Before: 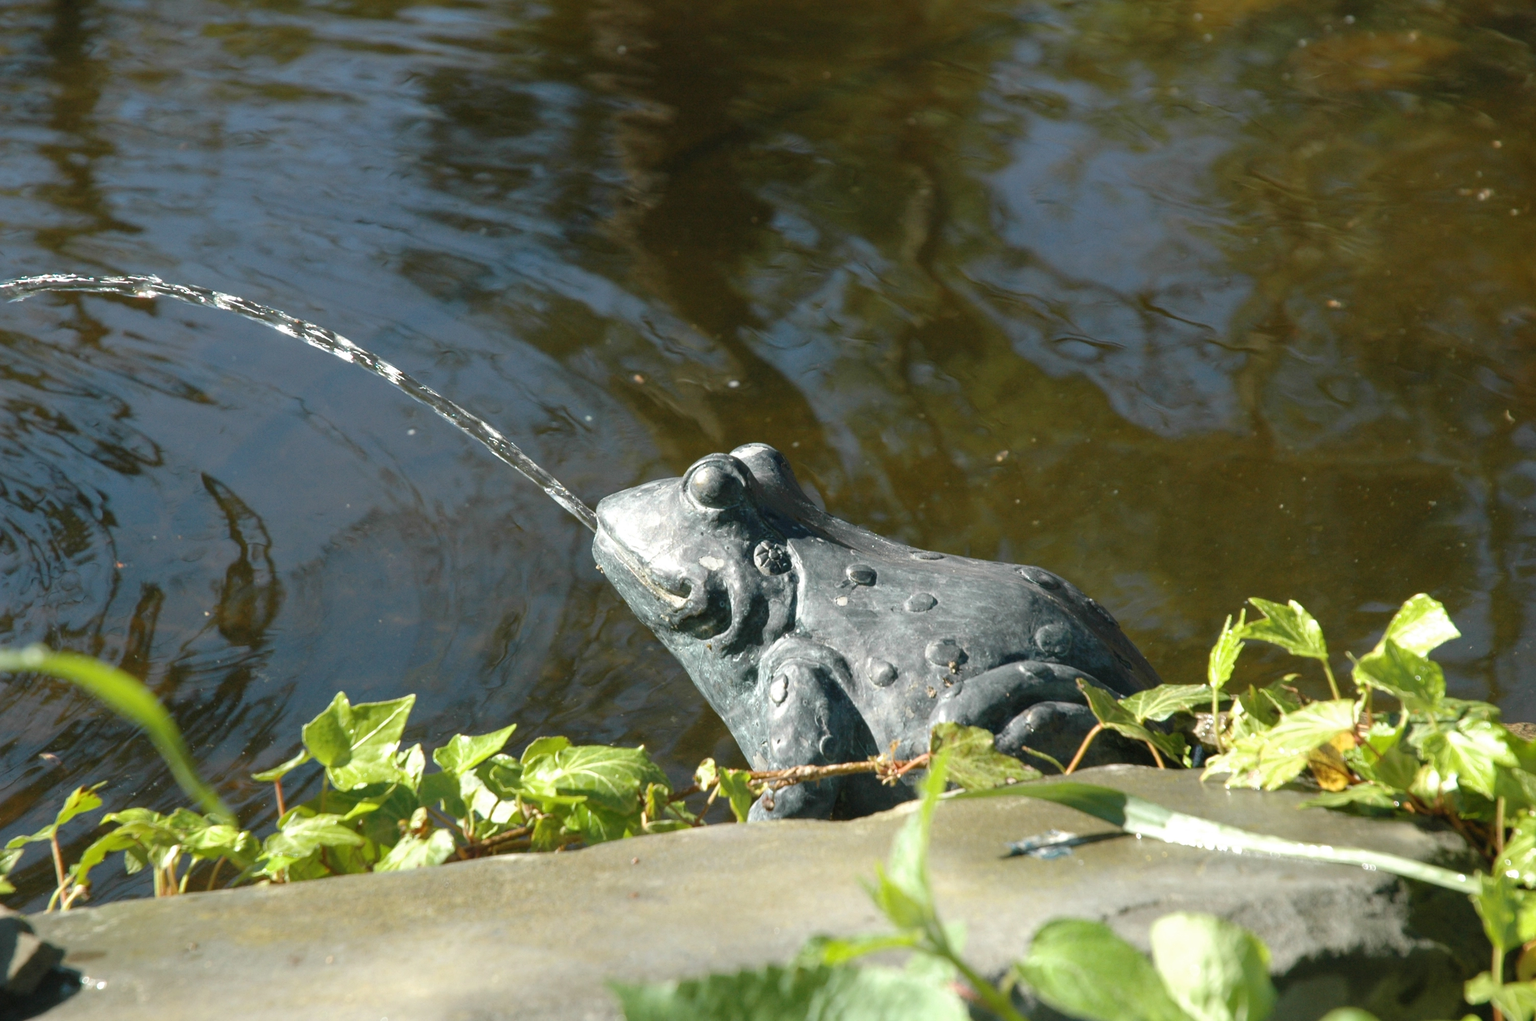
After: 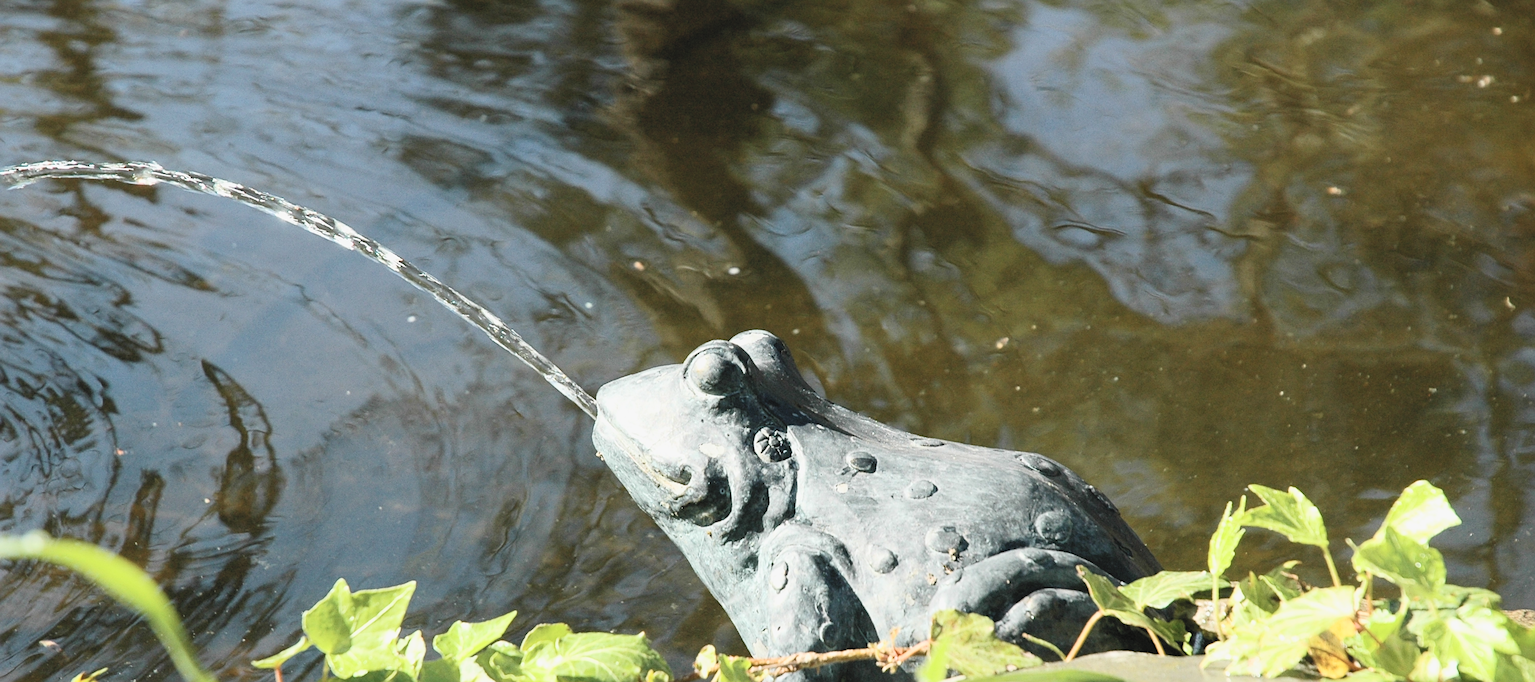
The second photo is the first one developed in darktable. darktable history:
crop: top 11.136%, bottom 21.971%
contrast brightness saturation: contrast 0.371, brightness 0.512
sharpen: on, module defaults
filmic rgb: black relative exposure -7.65 EV, white relative exposure 4.56 EV, hardness 3.61
